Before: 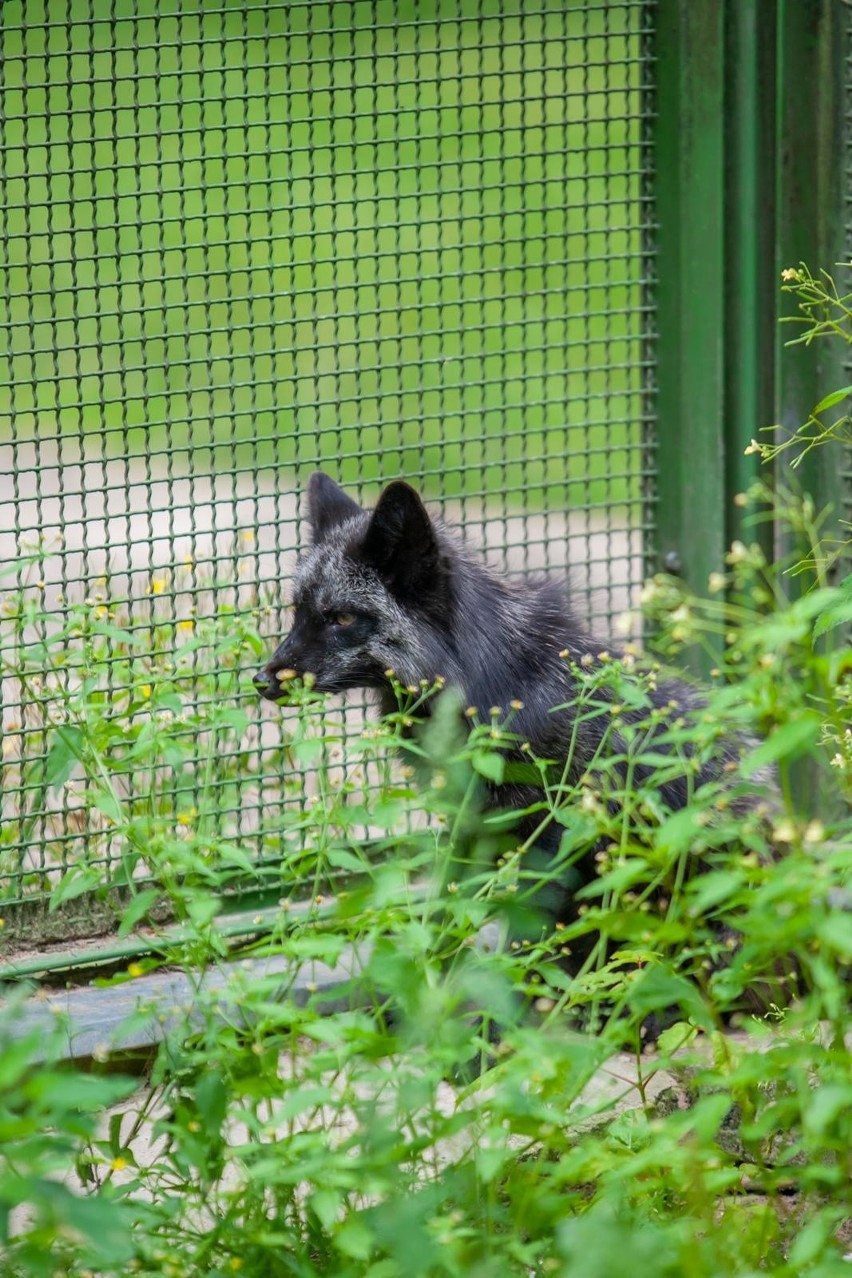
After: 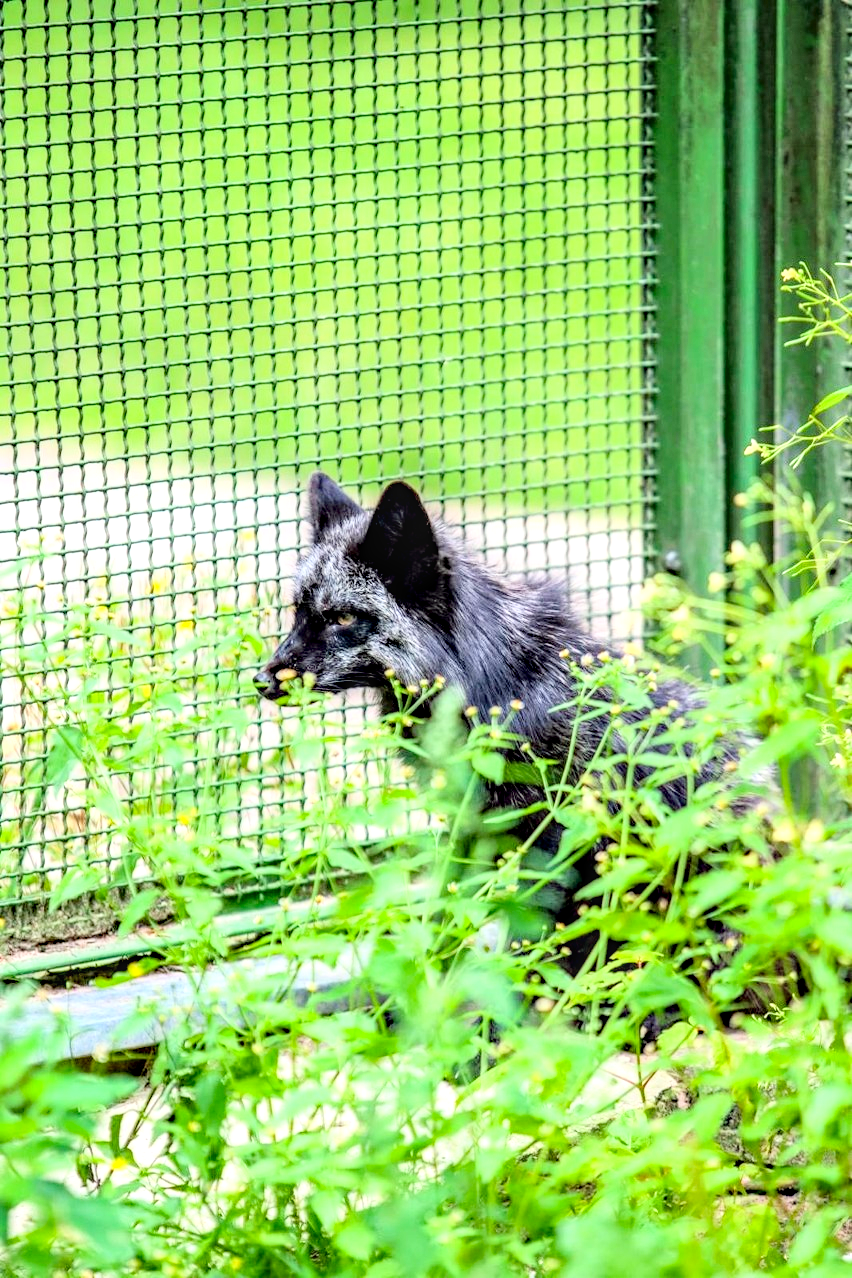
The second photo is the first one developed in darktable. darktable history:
base curve: curves: ch0 [(0, 0) (0.032, 0.037) (0.105, 0.228) (0.435, 0.76) (0.856, 0.983) (1, 1)], fusion 1
local contrast: detail 139%
haze removal: compatibility mode true, adaptive false
